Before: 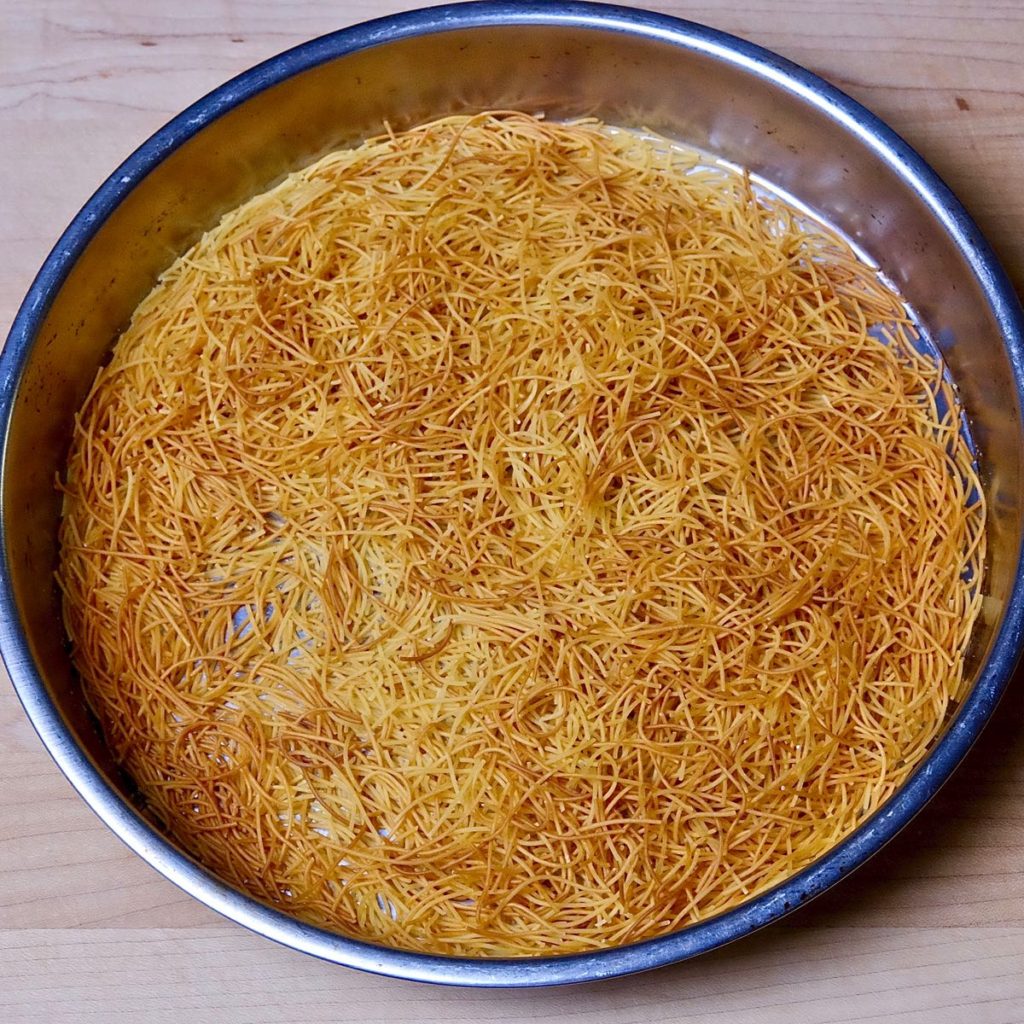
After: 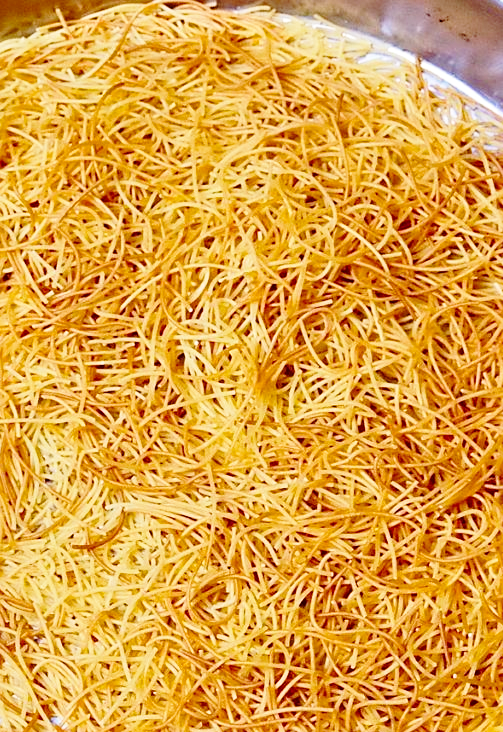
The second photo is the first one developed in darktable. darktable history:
crop: left 32.111%, top 10.948%, right 18.673%, bottom 17.485%
haze removal: compatibility mode true, adaptive false
sharpen: amount 0.215
base curve: curves: ch0 [(0, 0) (0.028, 0.03) (0.121, 0.232) (0.46, 0.748) (0.859, 0.968) (1, 1)], preserve colors none
